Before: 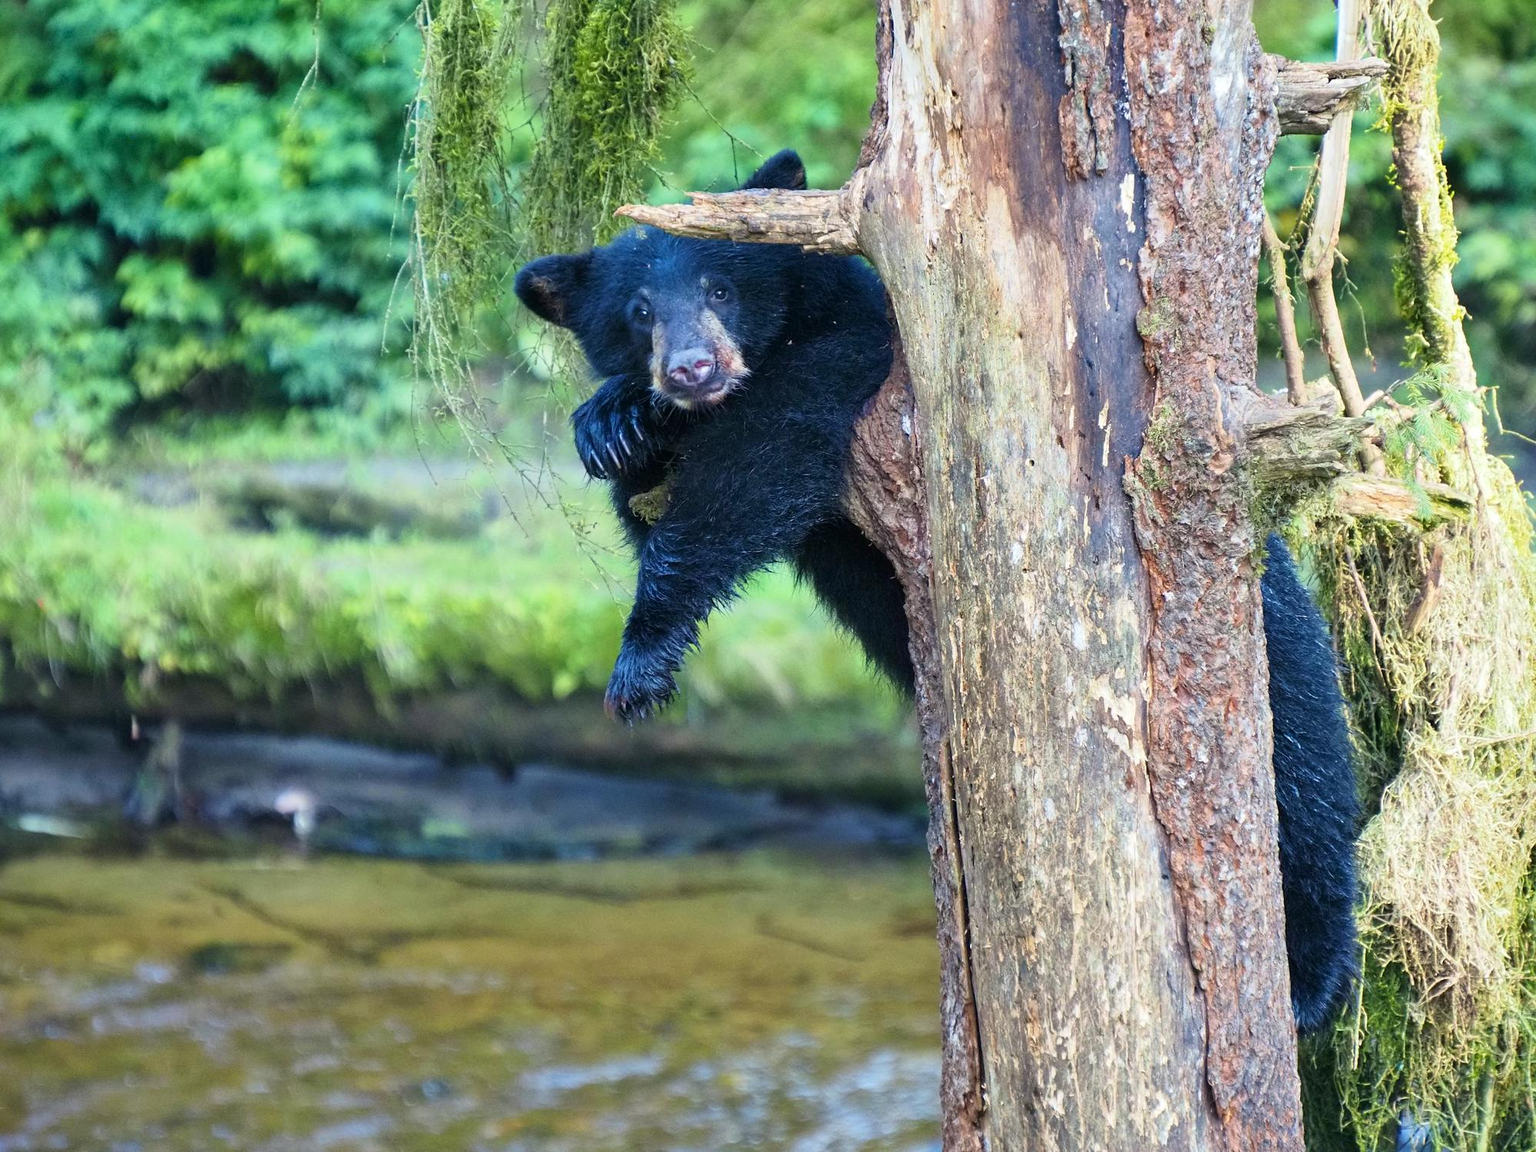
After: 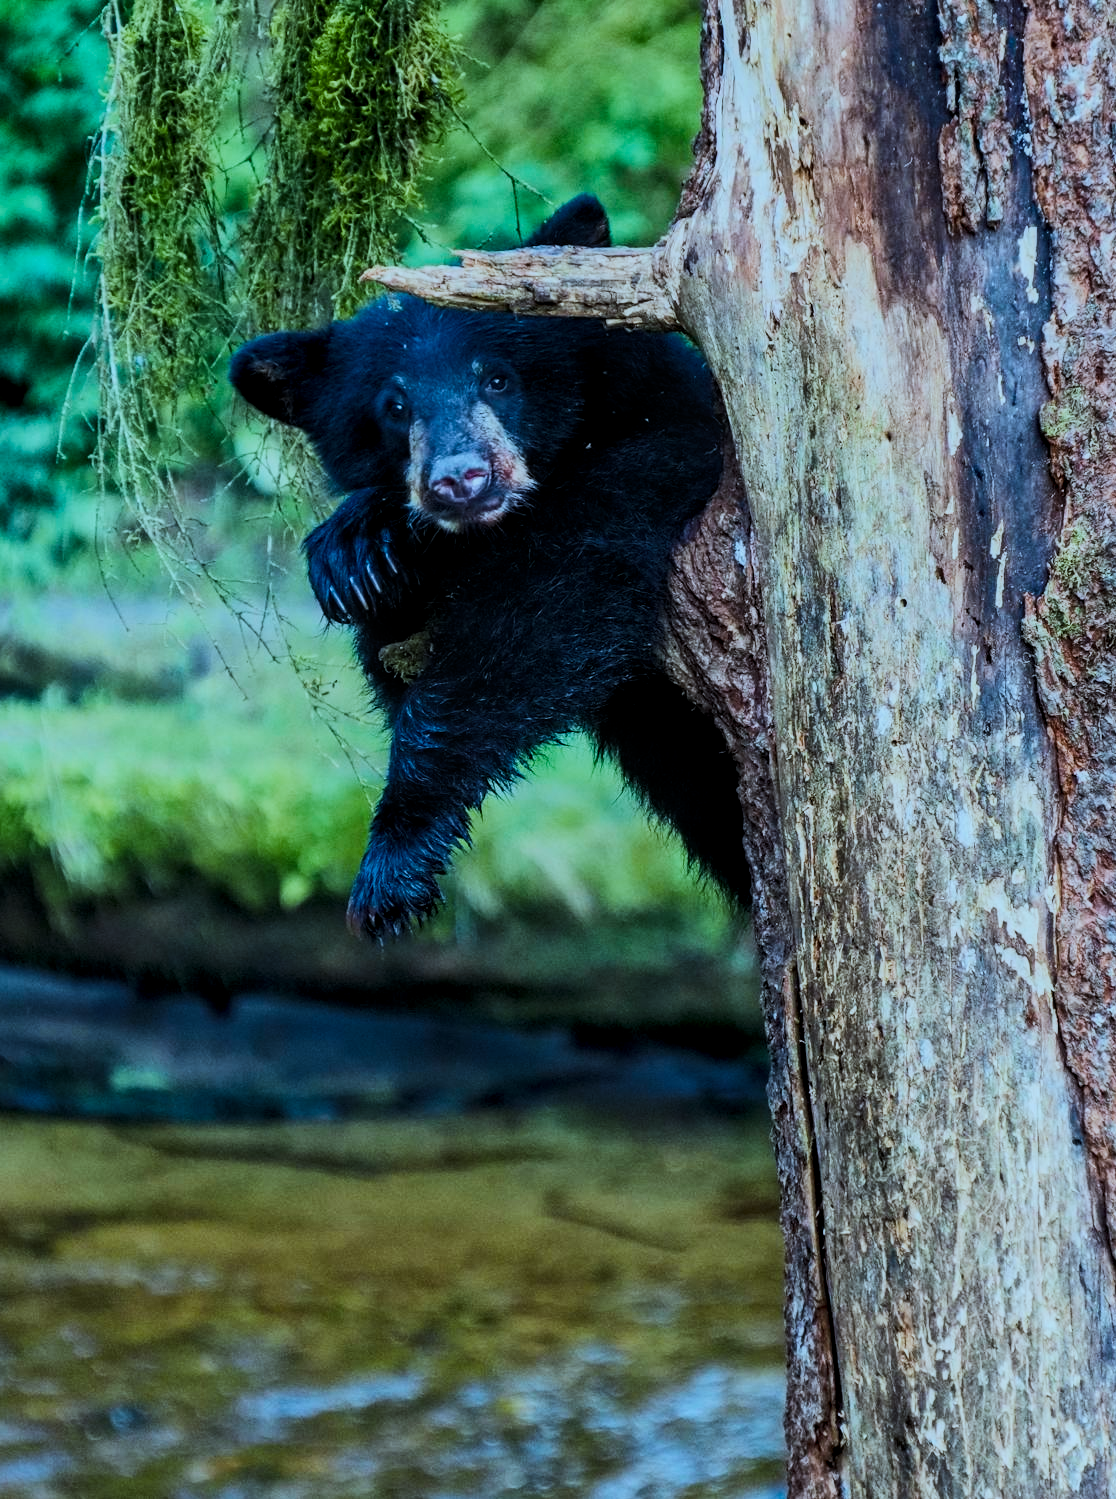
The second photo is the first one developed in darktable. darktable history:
color balance rgb: linear chroma grading › shadows -2.695%, linear chroma grading › highlights -4.386%, perceptual saturation grading › global saturation 29.872%, perceptual brilliance grading › highlights 4.029%, perceptual brilliance grading › mid-tones -18.784%, perceptual brilliance grading › shadows -41.612%, global vibrance 20%
crop: left 22.041%, right 22.147%, bottom 0.006%
color correction: highlights a* -10.6, highlights b* -19.29
contrast brightness saturation: brightness -0.095
exposure: black level correction -0.004, exposure 0.054 EV, compensate highlight preservation false
filmic rgb: black relative exposure -7.37 EV, white relative exposure 5.06 EV, hardness 3.22, color science v4 (2020)
local contrast: on, module defaults
